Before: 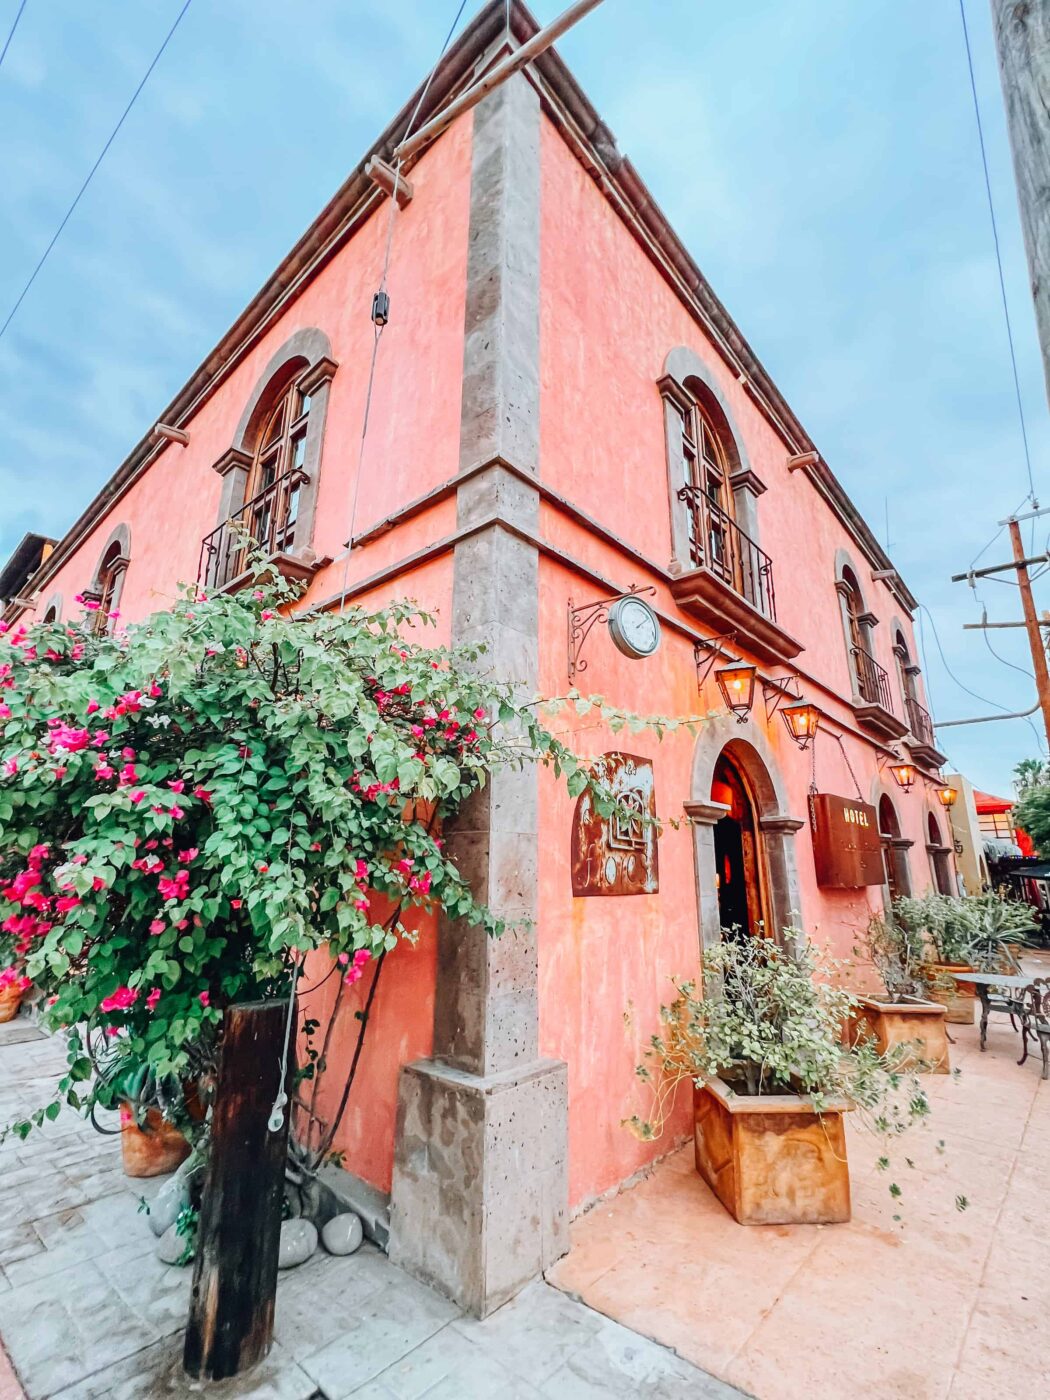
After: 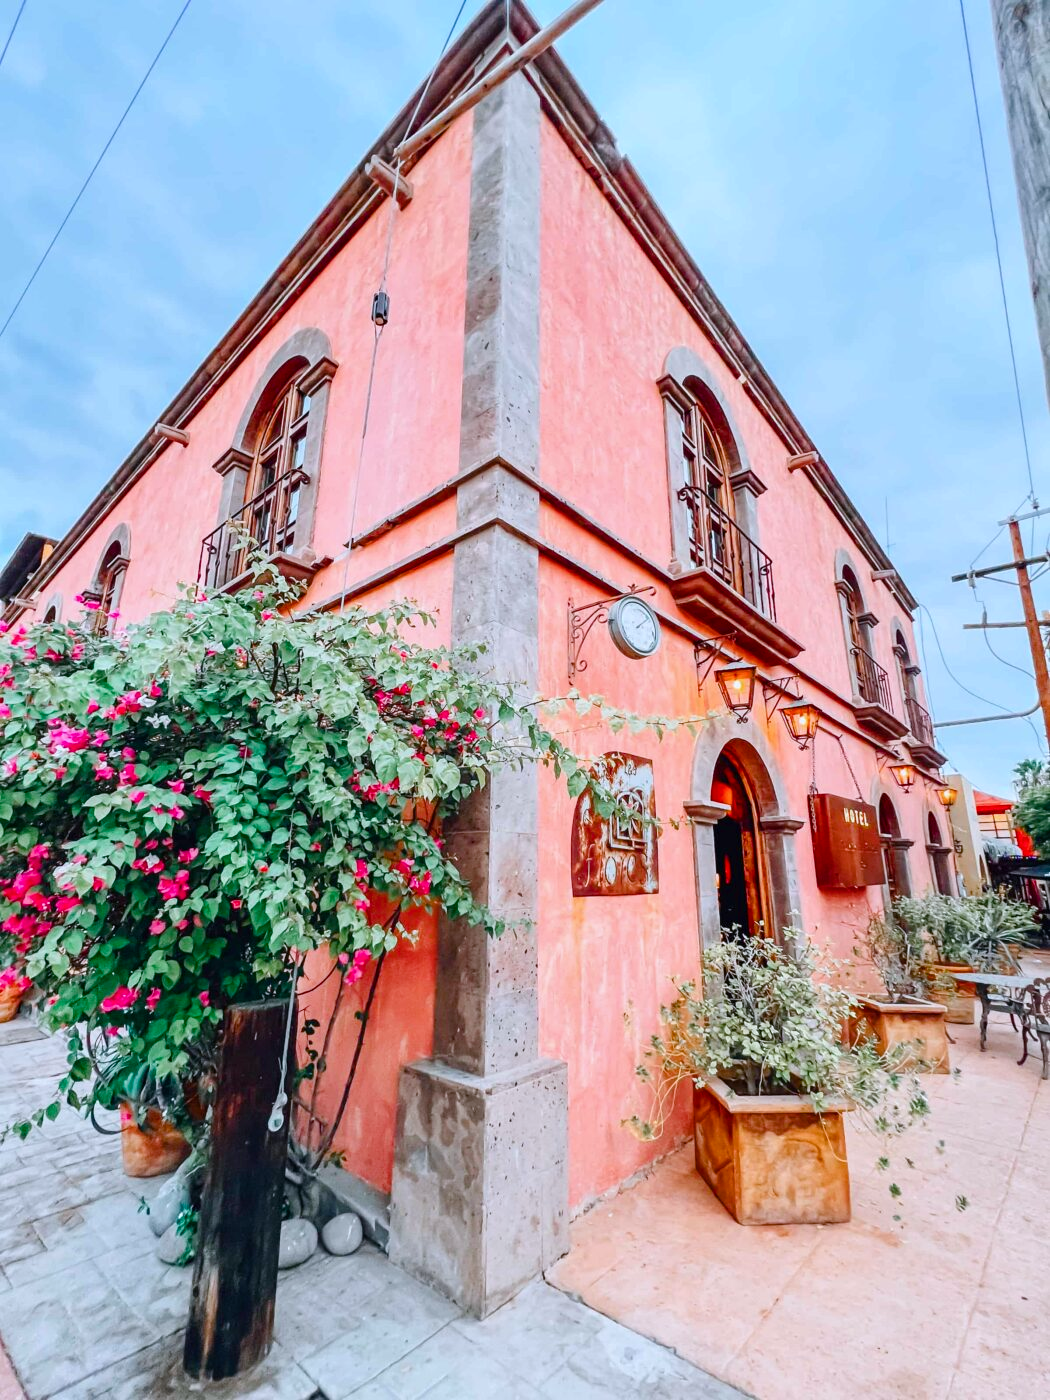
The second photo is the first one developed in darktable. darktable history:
color calibration: illuminant as shot in camera, x 0.358, y 0.373, temperature 4628.91 K
color balance rgb: perceptual saturation grading › global saturation 20%, perceptual saturation grading › highlights -24.778%, perceptual saturation grading › shadows 24.711%
tone equalizer: on, module defaults
